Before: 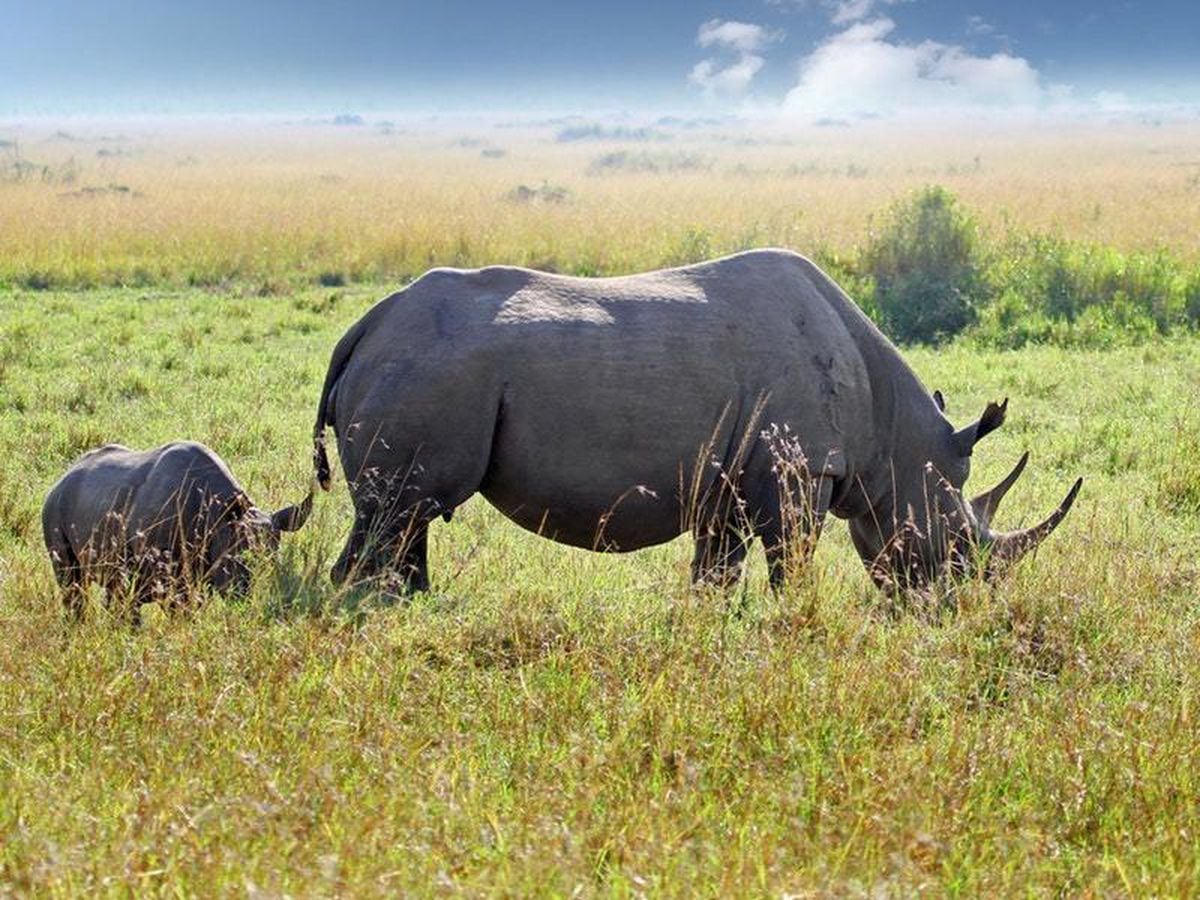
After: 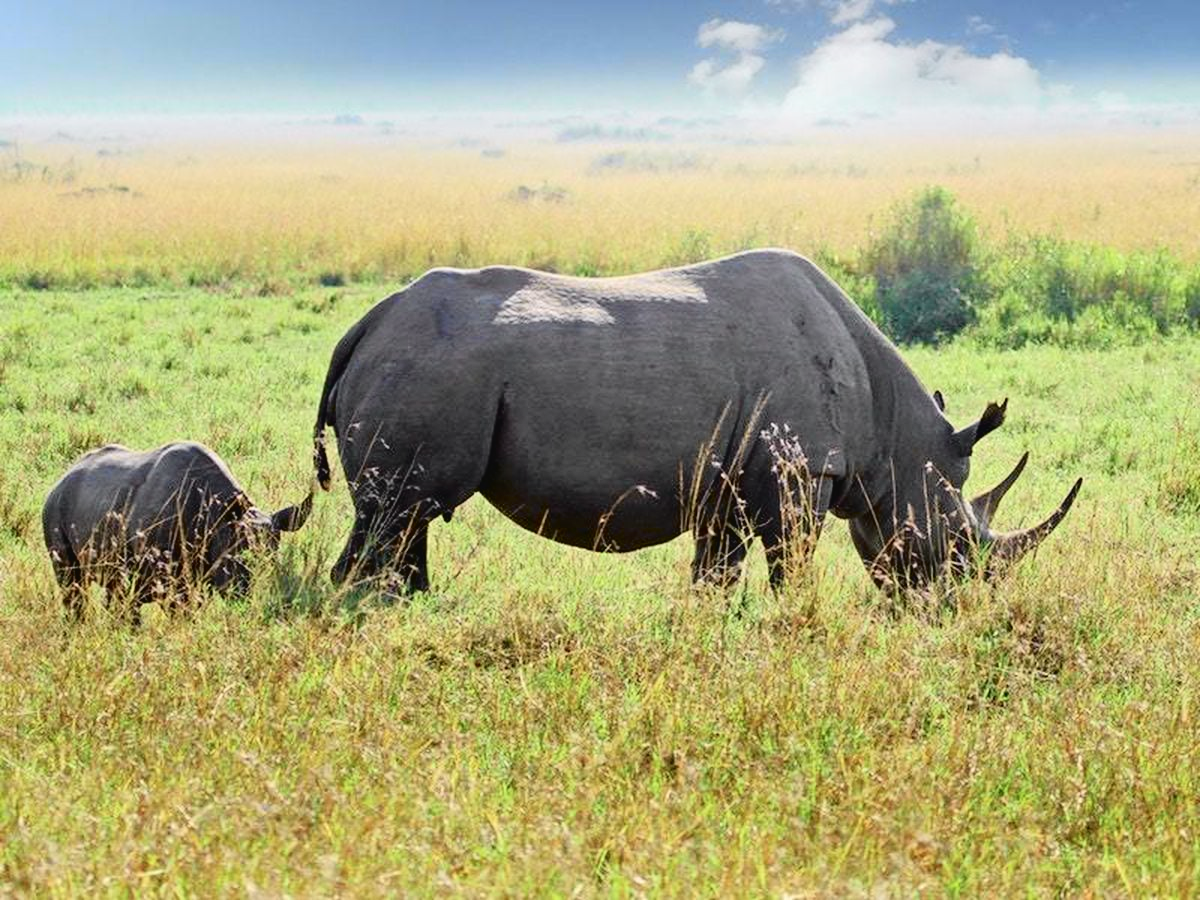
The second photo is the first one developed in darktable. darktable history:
tone curve: curves: ch0 [(0.003, 0.029) (0.037, 0.036) (0.149, 0.117) (0.297, 0.318) (0.422, 0.474) (0.531, 0.6) (0.743, 0.809) (0.877, 0.901) (1, 0.98)]; ch1 [(0, 0) (0.305, 0.325) (0.453, 0.437) (0.482, 0.479) (0.501, 0.5) (0.506, 0.503) (0.567, 0.572) (0.605, 0.608) (0.668, 0.69) (1, 1)]; ch2 [(0, 0) (0.313, 0.306) (0.4, 0.399) (0.45, 0.48) (0.499, 0.502) (0.512, 0.523) (0.57, 0.595) (0.653, 0.662) (1, 1)], color space Lab, independent channels, preserve colors none
